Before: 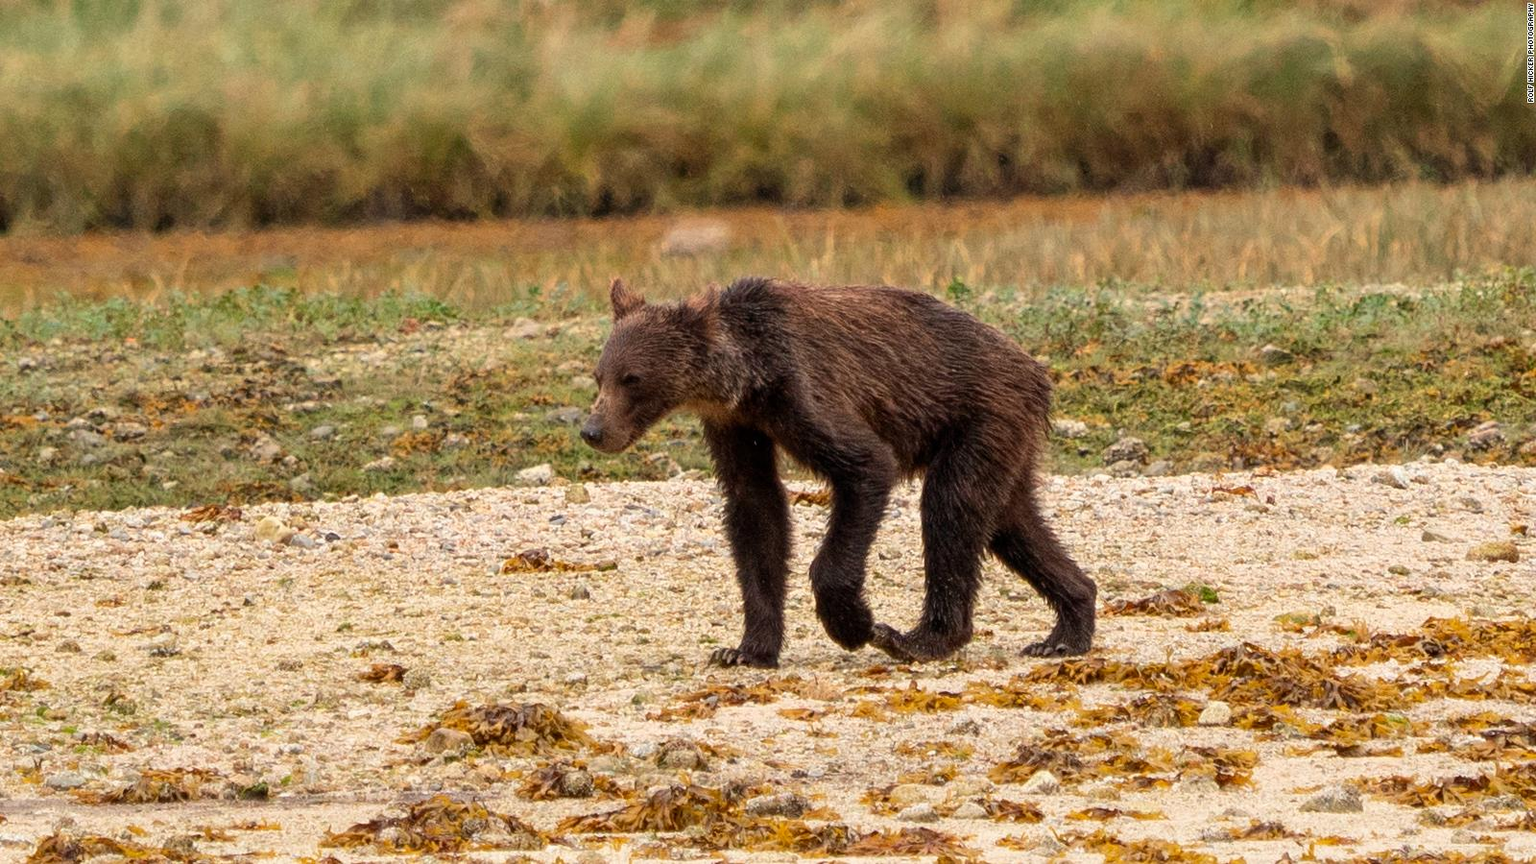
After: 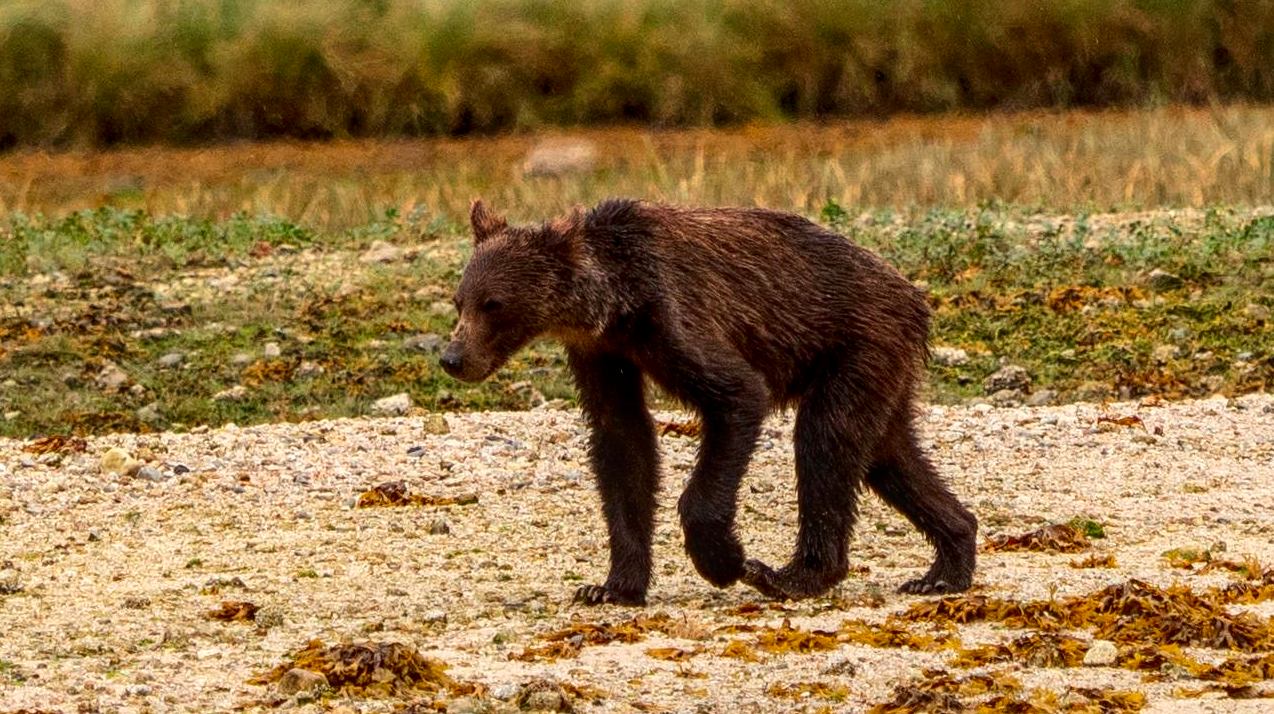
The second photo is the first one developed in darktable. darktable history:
contrast brightness saturation: contrast 0.121, brightness -0.121, saturation 0.205
crop and rotate: left 10.352%, top 10.066%, right 9.996%, bottom 10.545%
local contrast: on, module defaults
